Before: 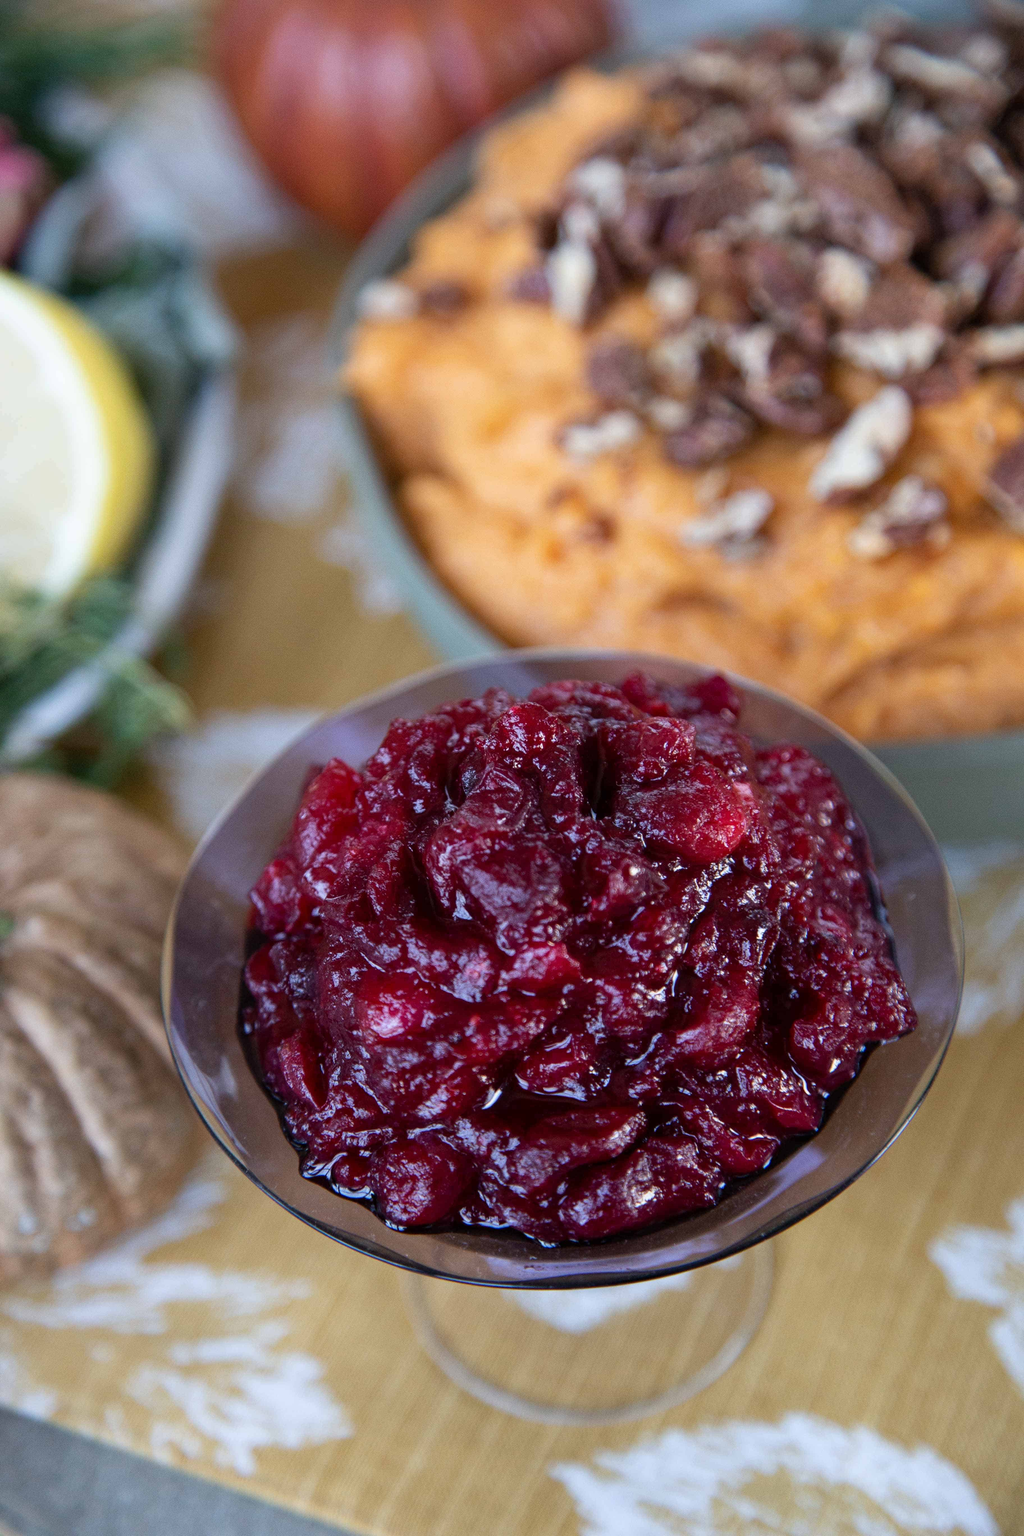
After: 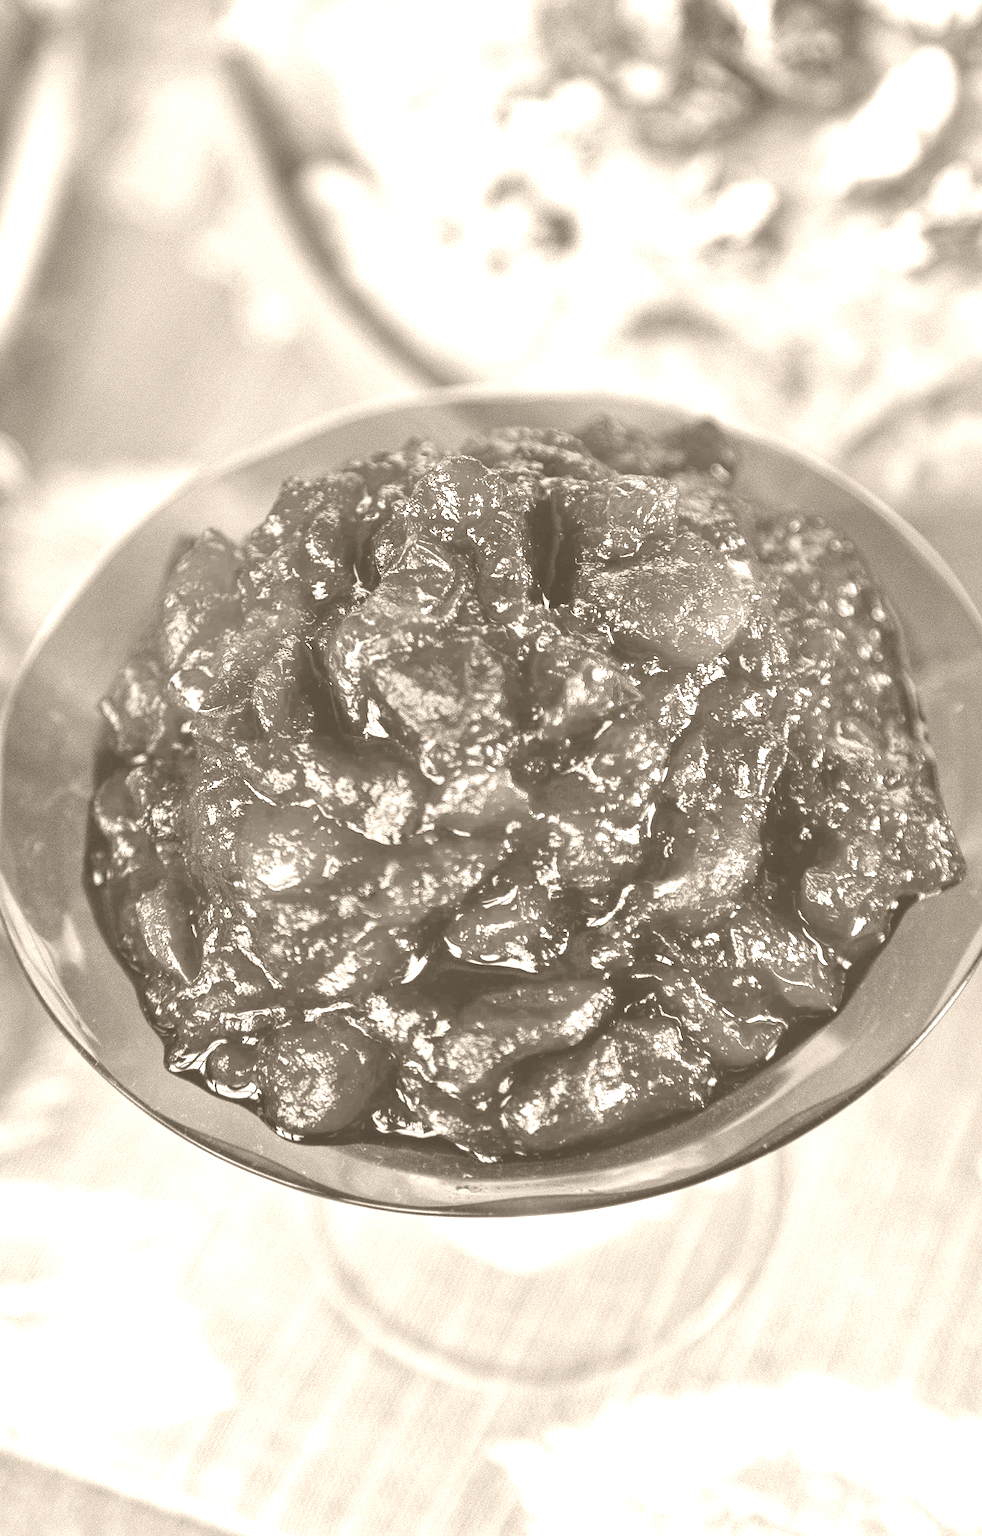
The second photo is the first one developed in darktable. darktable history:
colorize: hue 34.49°, saturation 35.33%, source mix 100%, version 1
exposure: black level correction -0.002, exposure 0.54 EV, compensate highlight preservation false
sharpen: on, module defaults
velvia: strength 29%
contrast brightness saturation: contrast 0.03, brightness -0.04
bloom: size 13.65%, threshold 98.39%, strength 4.82%
crop: left 16.871%, top 22.857%, right 9.116%
shadows and highlights: soften with gaussian
